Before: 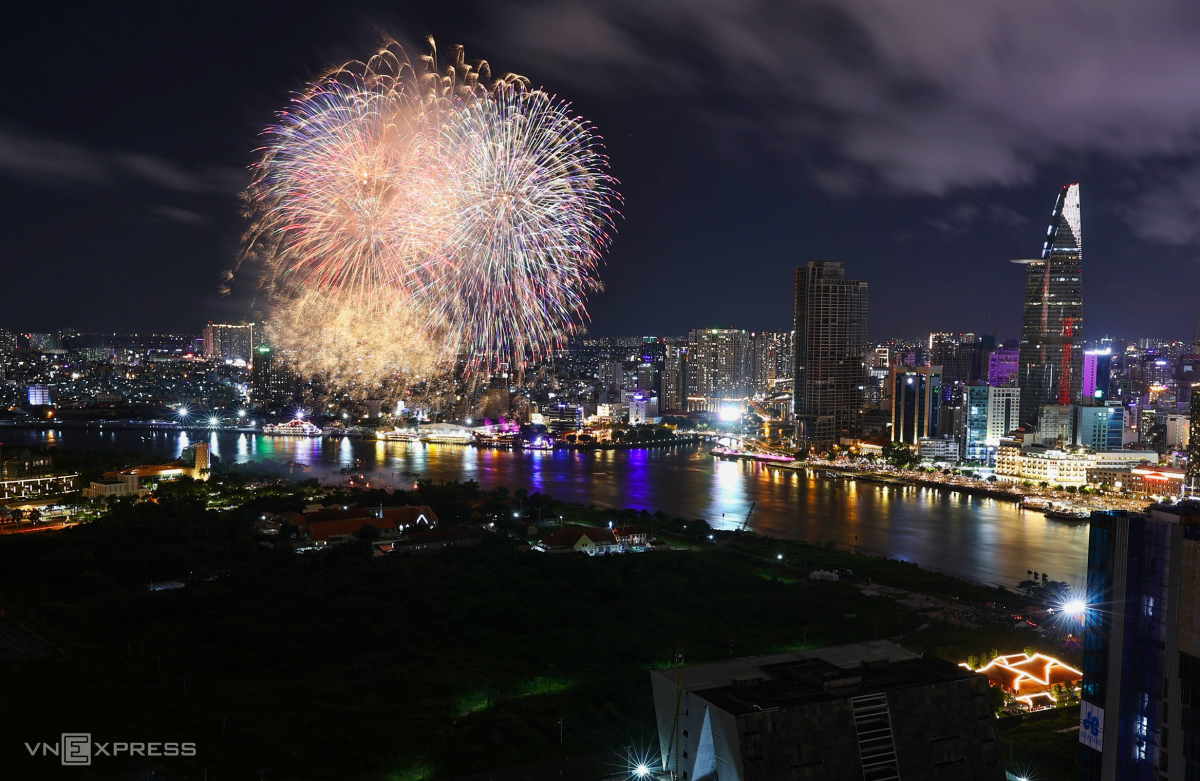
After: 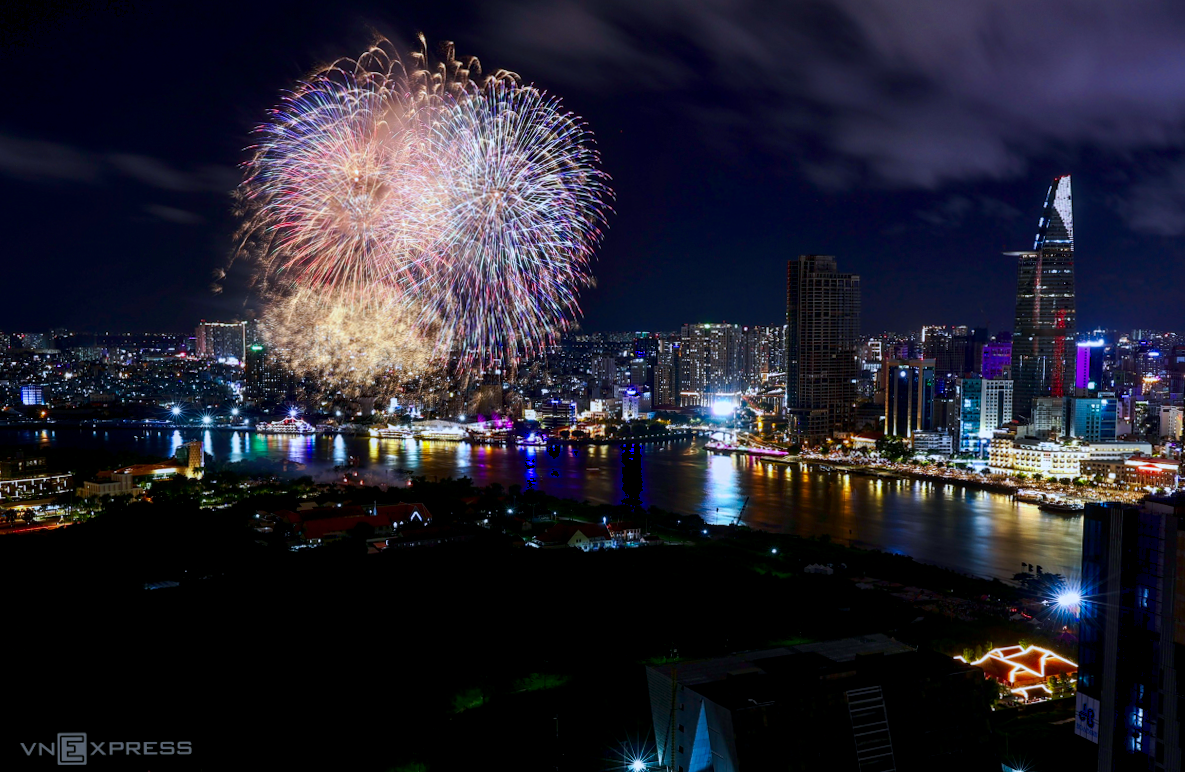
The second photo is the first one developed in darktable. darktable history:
color calibration: output R [0.994, 0.059, -0.119, 0], output G [-0.036, 1.09, -0.119, 0], output B [0.078, -0.108, 0.961, 0], illuminant custom, x 0.371, y 0.382, temperature 4281.14 K
exposure: black level correction 0.004, exposure 0.014 EV, compensate highlight preservation false
local contrast: on, module defaults
tone curve: curves: ch0 [(0, 0) (0.003, 0.003) (0.011, 0.01) (0.025, 0.023) (0.044, 0.041) (0.069, 0.064) (0.1, 0.092) (0.136, 0.125) (0.177, 0.163) (0.224, 0.207) (0.277, 0.255) (0.335, 0.309) (0.399, 0.375) (0.468, 0.459) (0.543, 0.548) (0.623, 0.629) (0.709, 0.716) (0.801, 0.808) (0.898, 0.911) (1, 1)], preserve colors none
contrast brightness saturation: contrast 0.07, brightness -0.13, saturation 0.06
rotate and perspective: rotation -0.45°, automatic cropping original format, crop left 0.008, crop right 0.992, crop top 0.012, crop bottom 0.988
